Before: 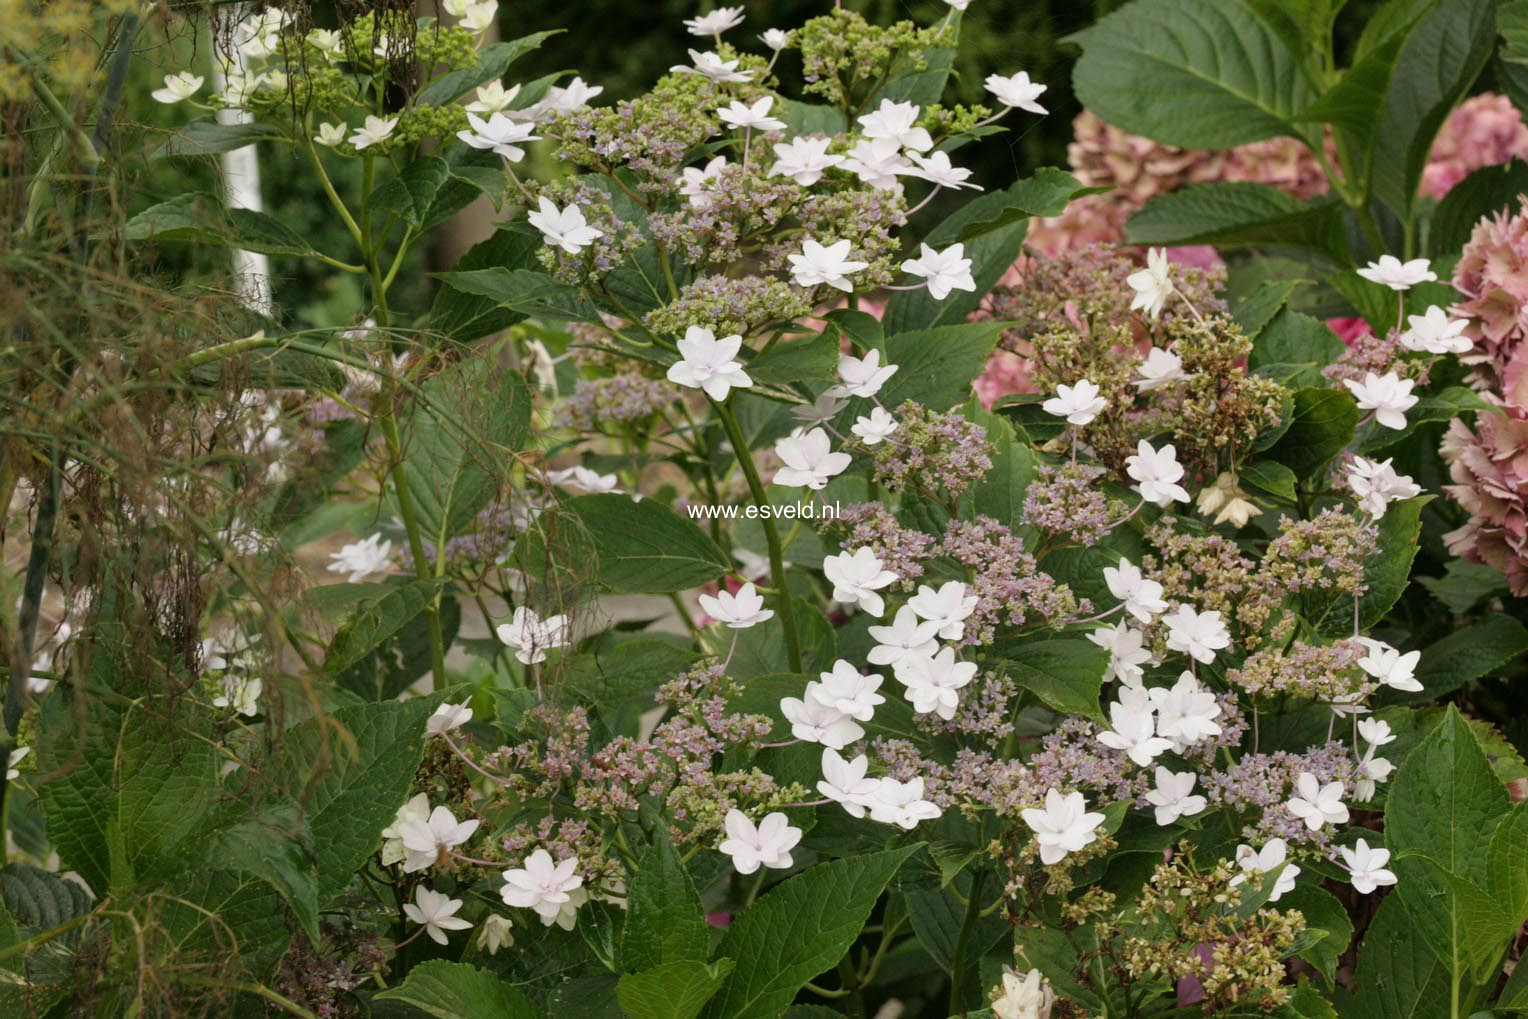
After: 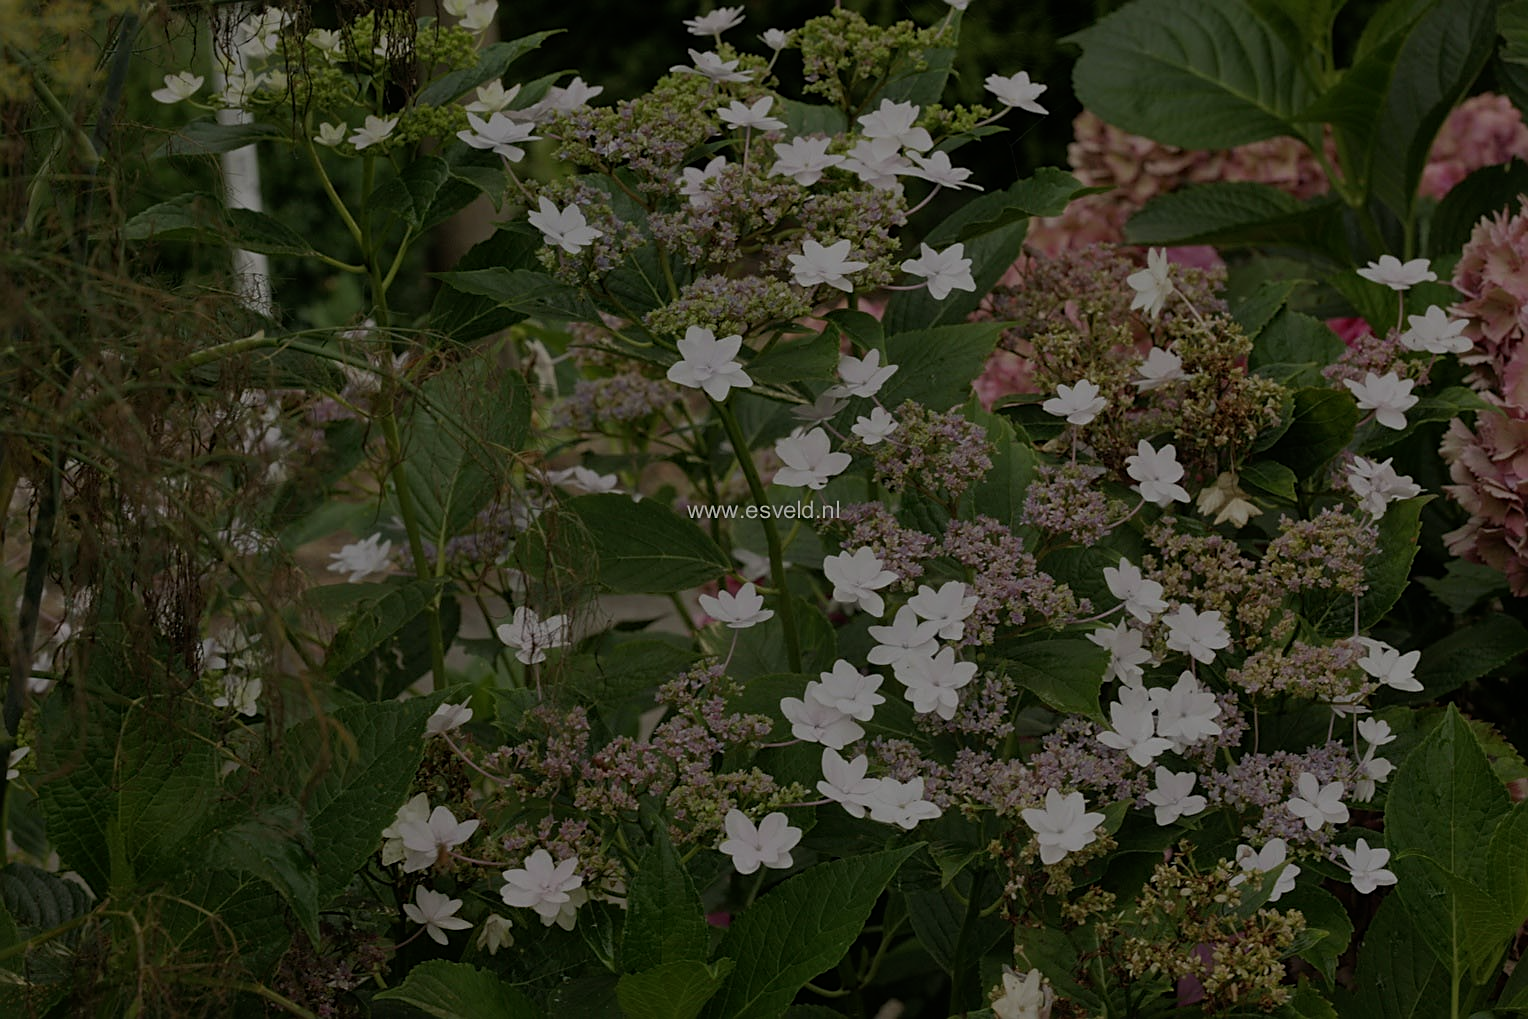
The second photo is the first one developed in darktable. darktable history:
base curve: curves: ch0 [(0, 0) (0.579, 0.807) (1, 1)], preserve colors none
exposure: exposure -2.425 EV, compensate highlight preservation false
sharpen: on, module defaults
